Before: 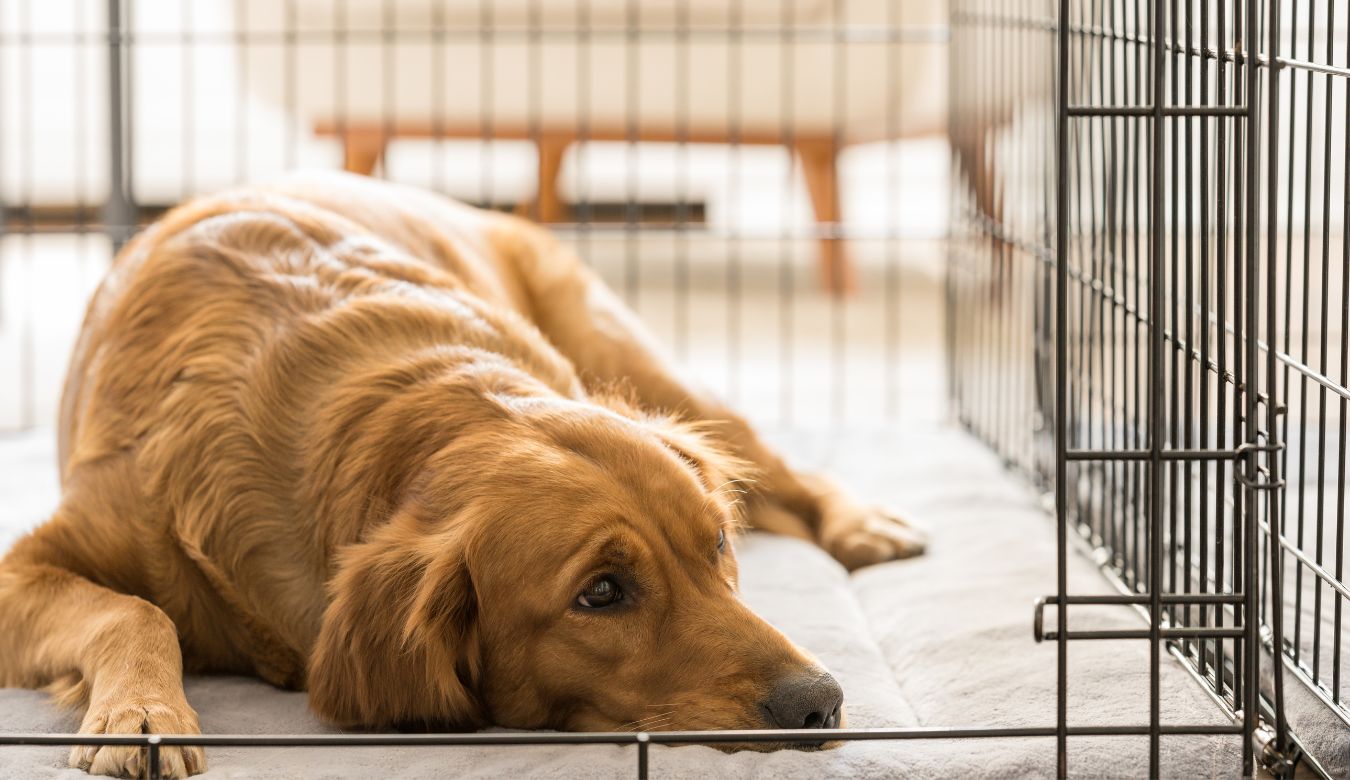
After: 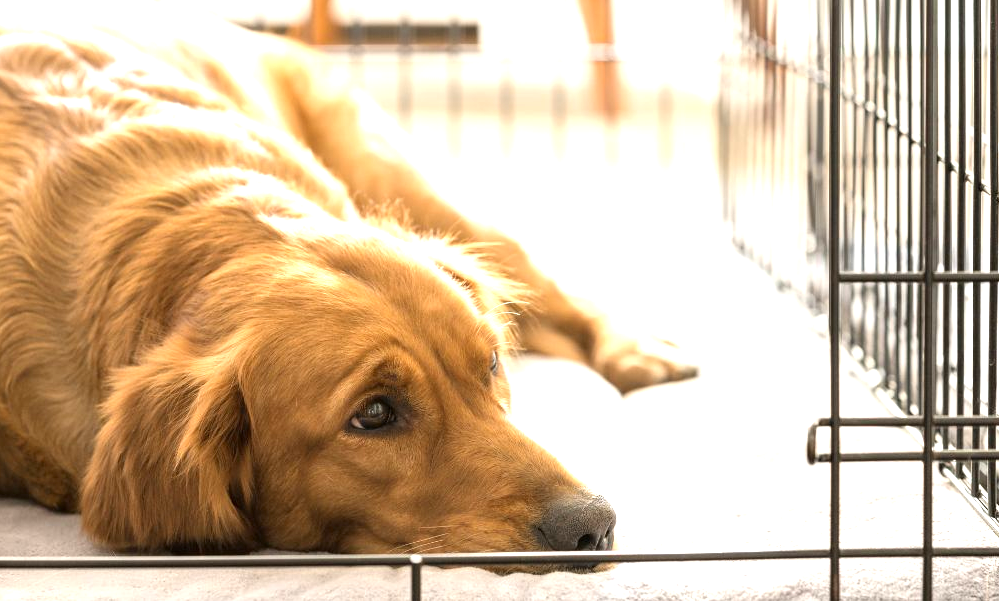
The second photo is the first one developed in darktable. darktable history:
crop: left 16.871%, top 22.857%, right 9.116%
exposure: exposure 0.943 EV, compensate highlight preservation false
